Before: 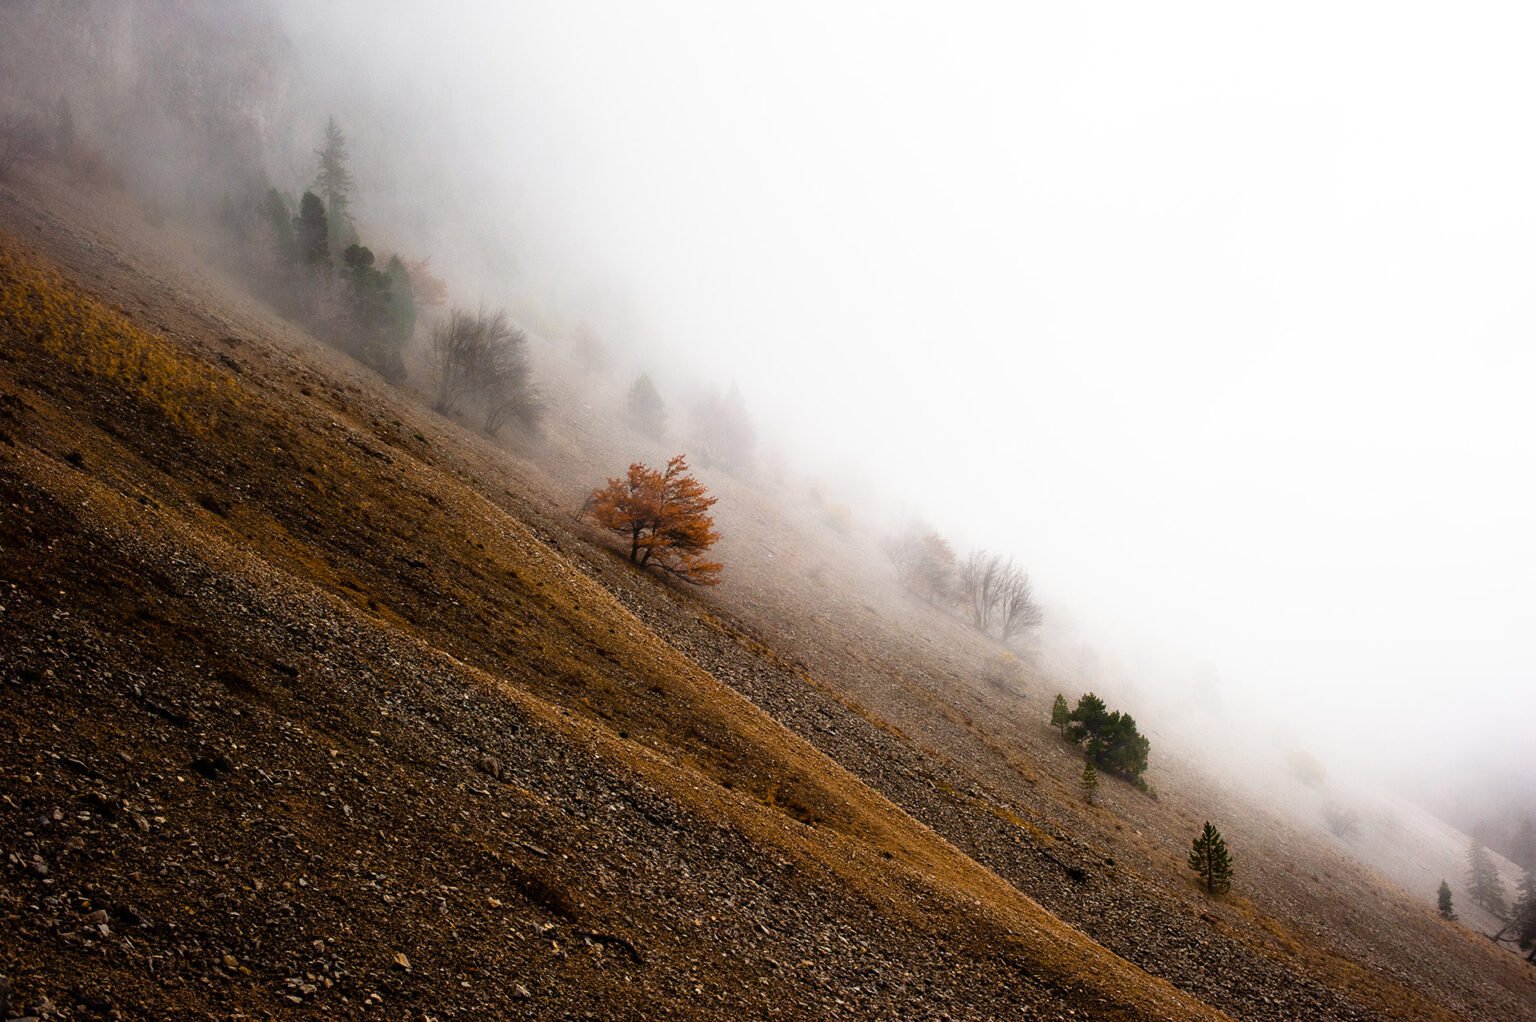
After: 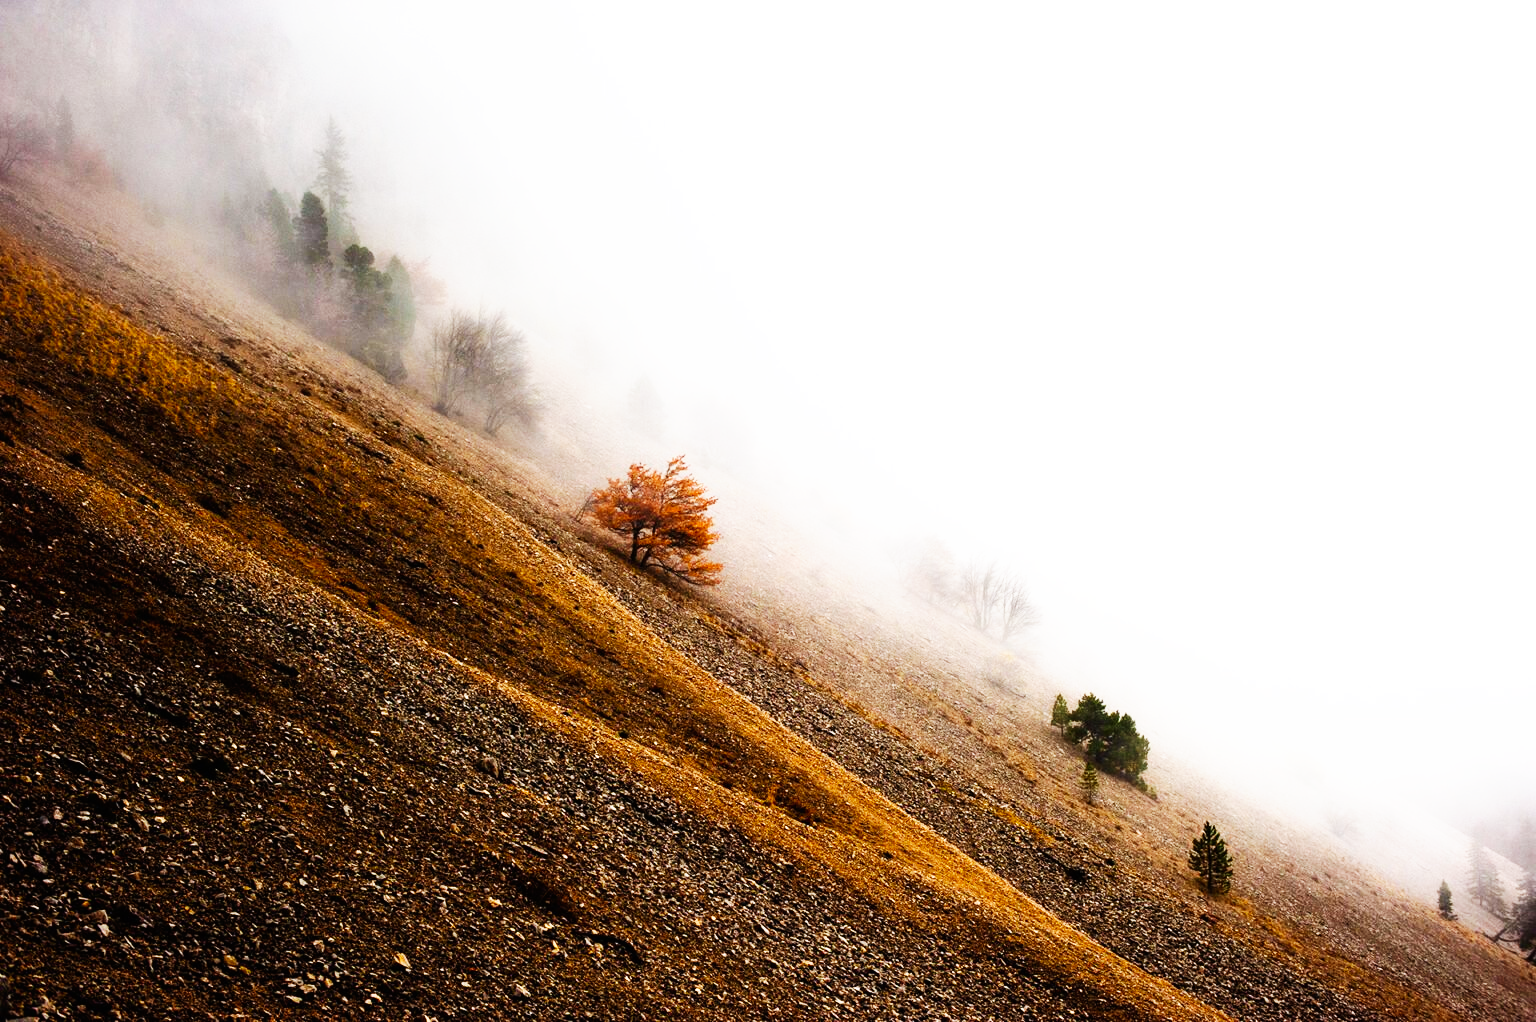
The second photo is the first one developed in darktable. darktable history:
tone curve: curves: ch0 [(0, 0) (0.003, 0.003) (0.011, 0.011) (0.025, 0.024) (0.044, 0.043) (0.069, 0.067) (0.1, 0.096) (0.136, 0.131) (0.177, 0.171) (0.224, 0.217) (0.277, 0.268) (0.335, 0.324) (0.399, 0.386) (0.468, 0.453) (0.543, 0.547) (0.623, 0.626) (0.709, 0.712) (0.801, 0.802) (0.898, 0.898) (1, 1)], color space Lab, independent channels, preserve colors none
base curve: curves: ch0 [(0, 0) (0.007, 0.004) (0.027, 0.03) (0.046, 0.07) (0.207, 0.54) (0.442, 0.872) (0.673, 0.972) (1, 1)], preserve colors none
